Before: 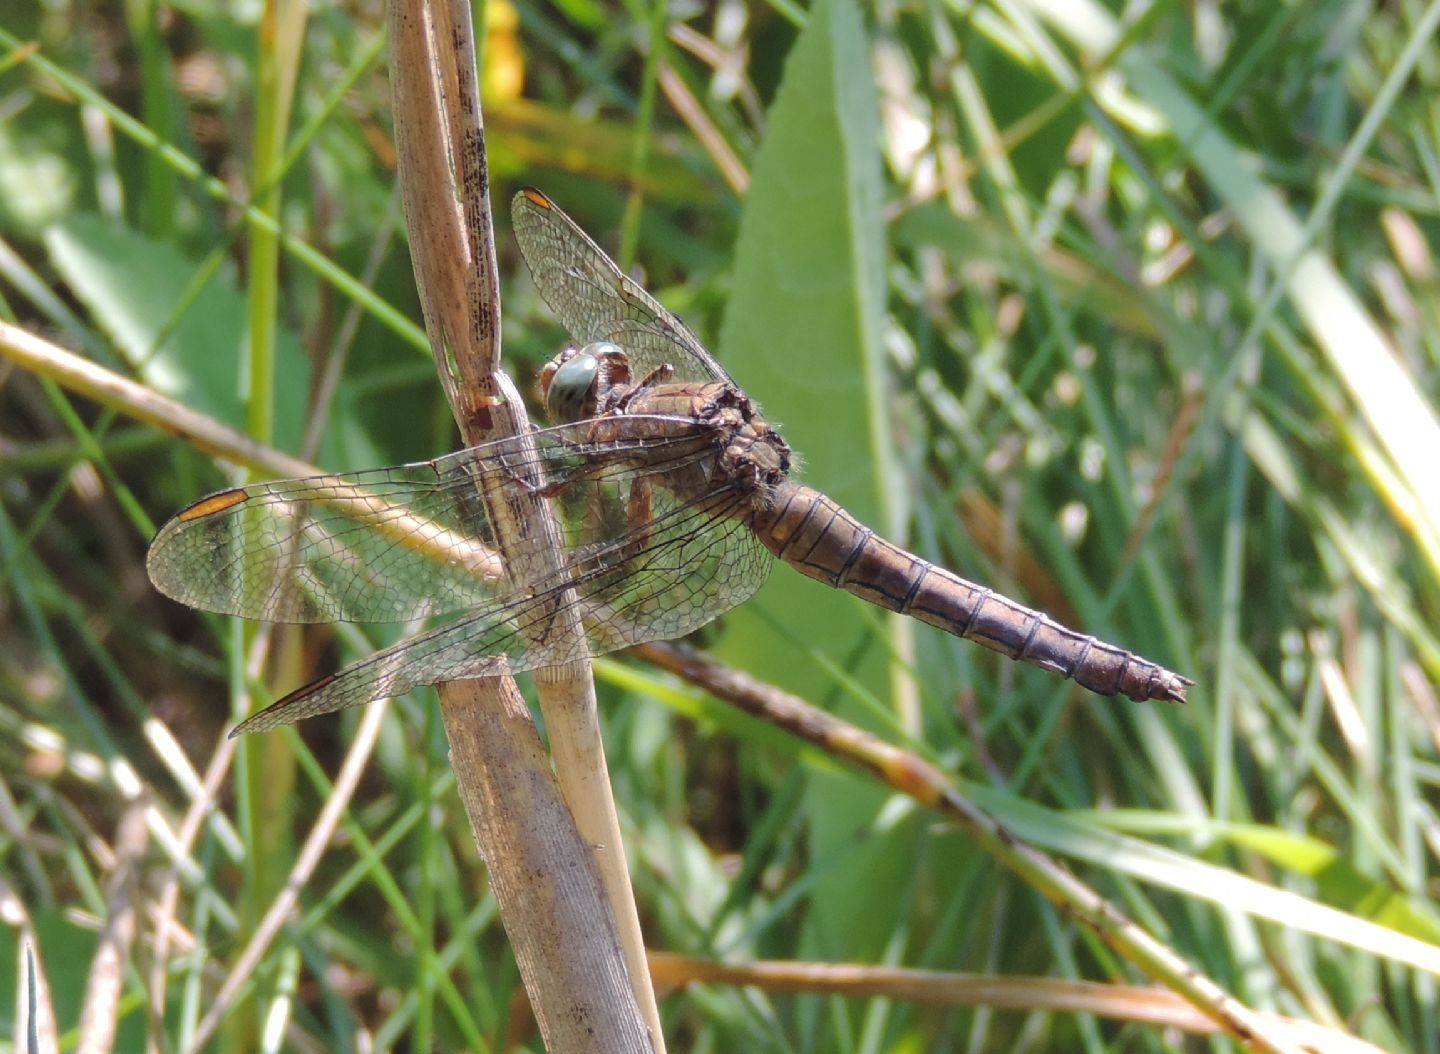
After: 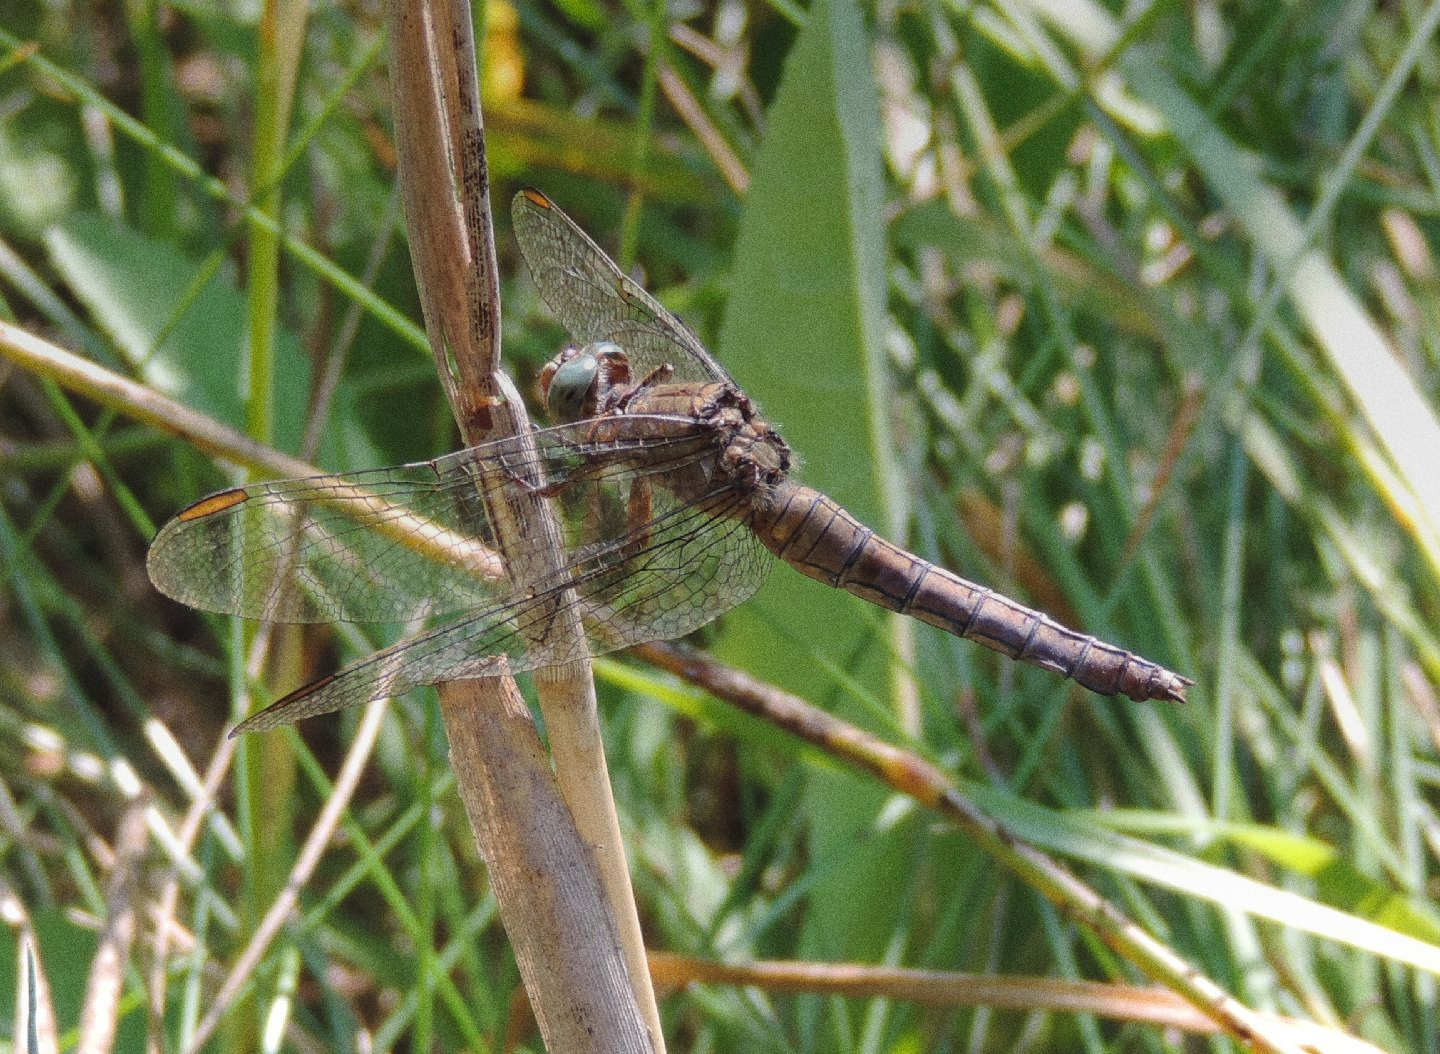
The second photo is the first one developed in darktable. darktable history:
grain: coarseness 0.09 ISO, strength 40%
graduated density: on, module defaults
